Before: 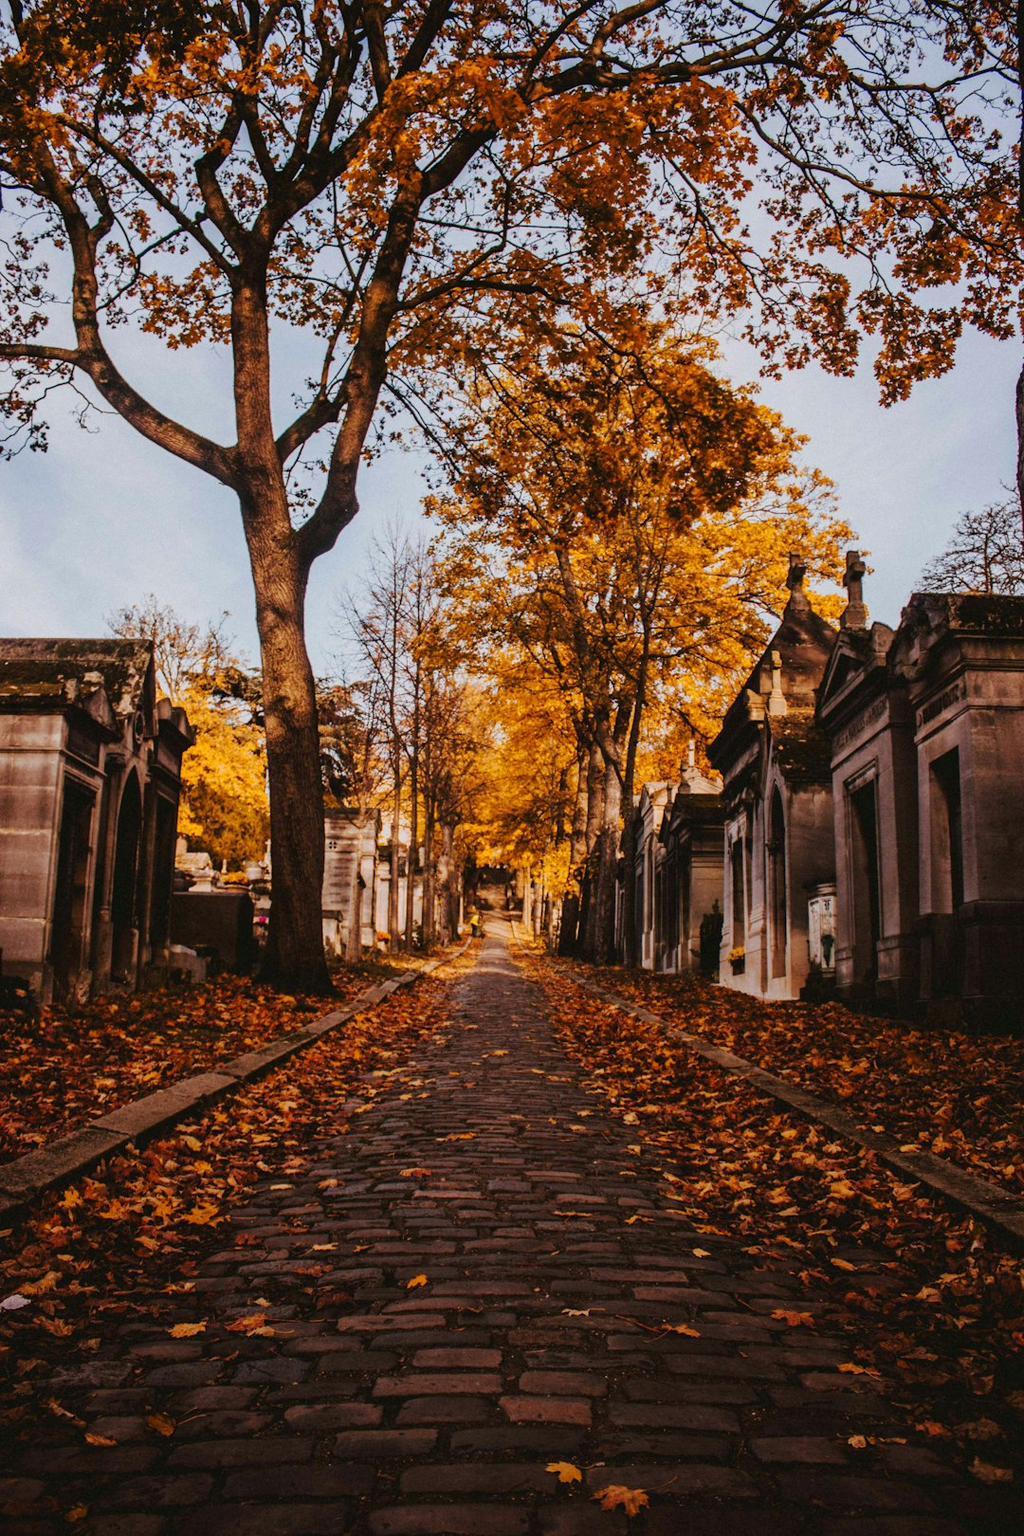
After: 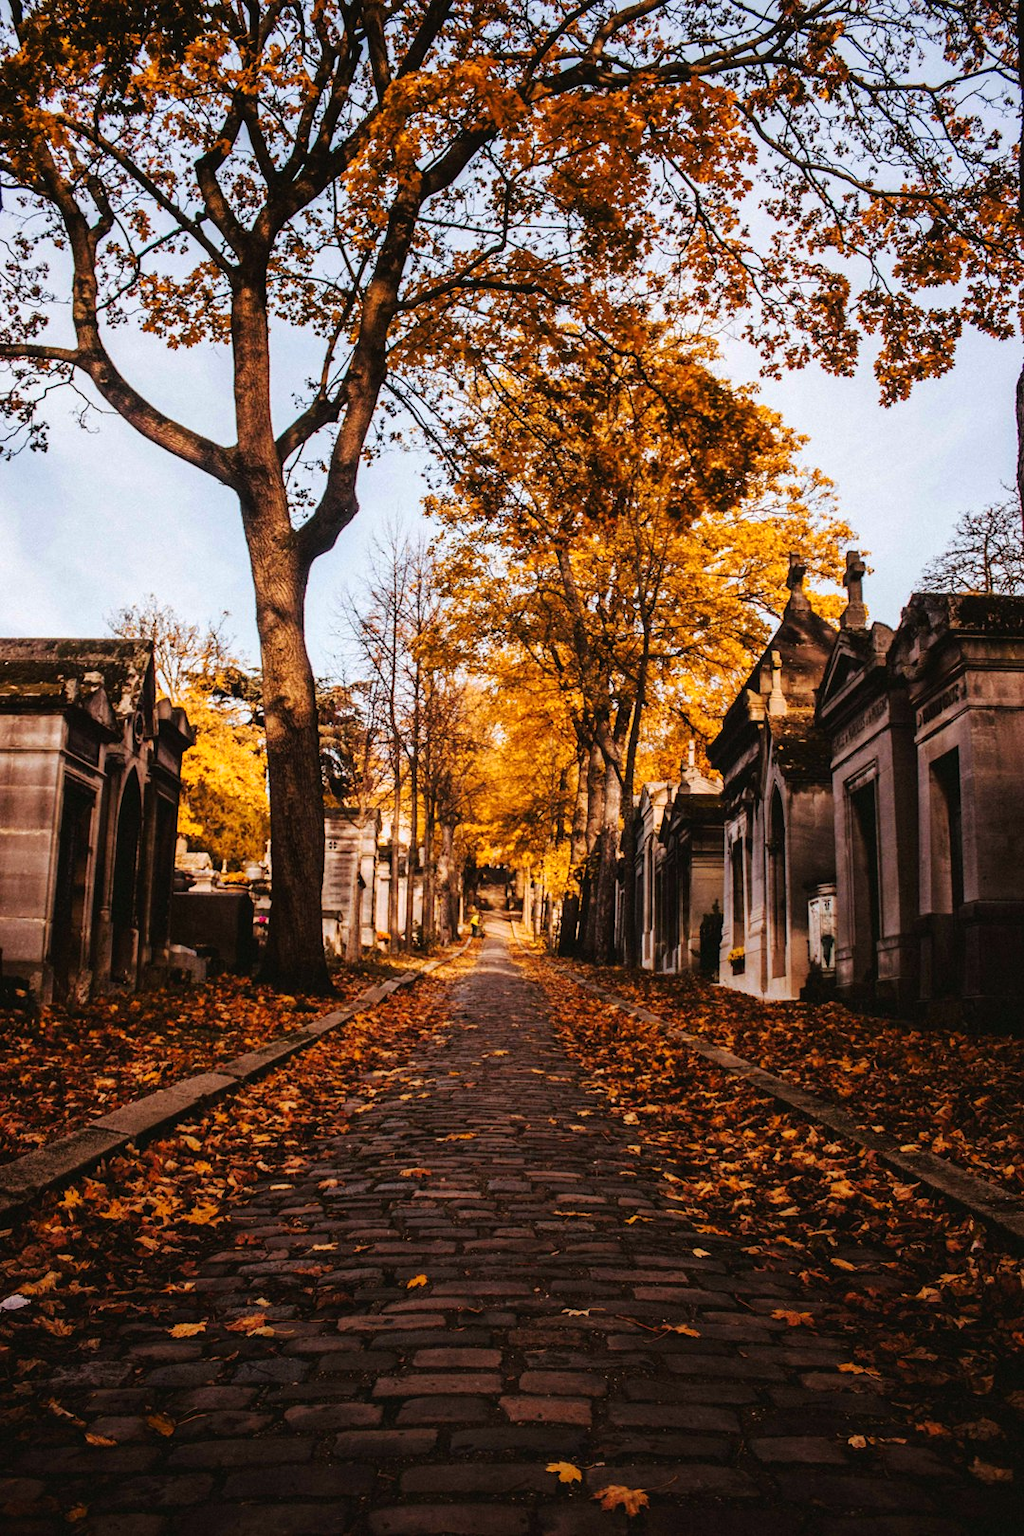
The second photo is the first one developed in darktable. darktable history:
tone equalizer: -8 EV -0.406 EV, -7 EV -0.423 EV, -6 EV -0.36 EV, -5 EV -0.256 EV, -3 EV 0.225 EV, -2 EV 0.317 EV, -1 EV 0.401 EV, +0 EV 0.435 EV
